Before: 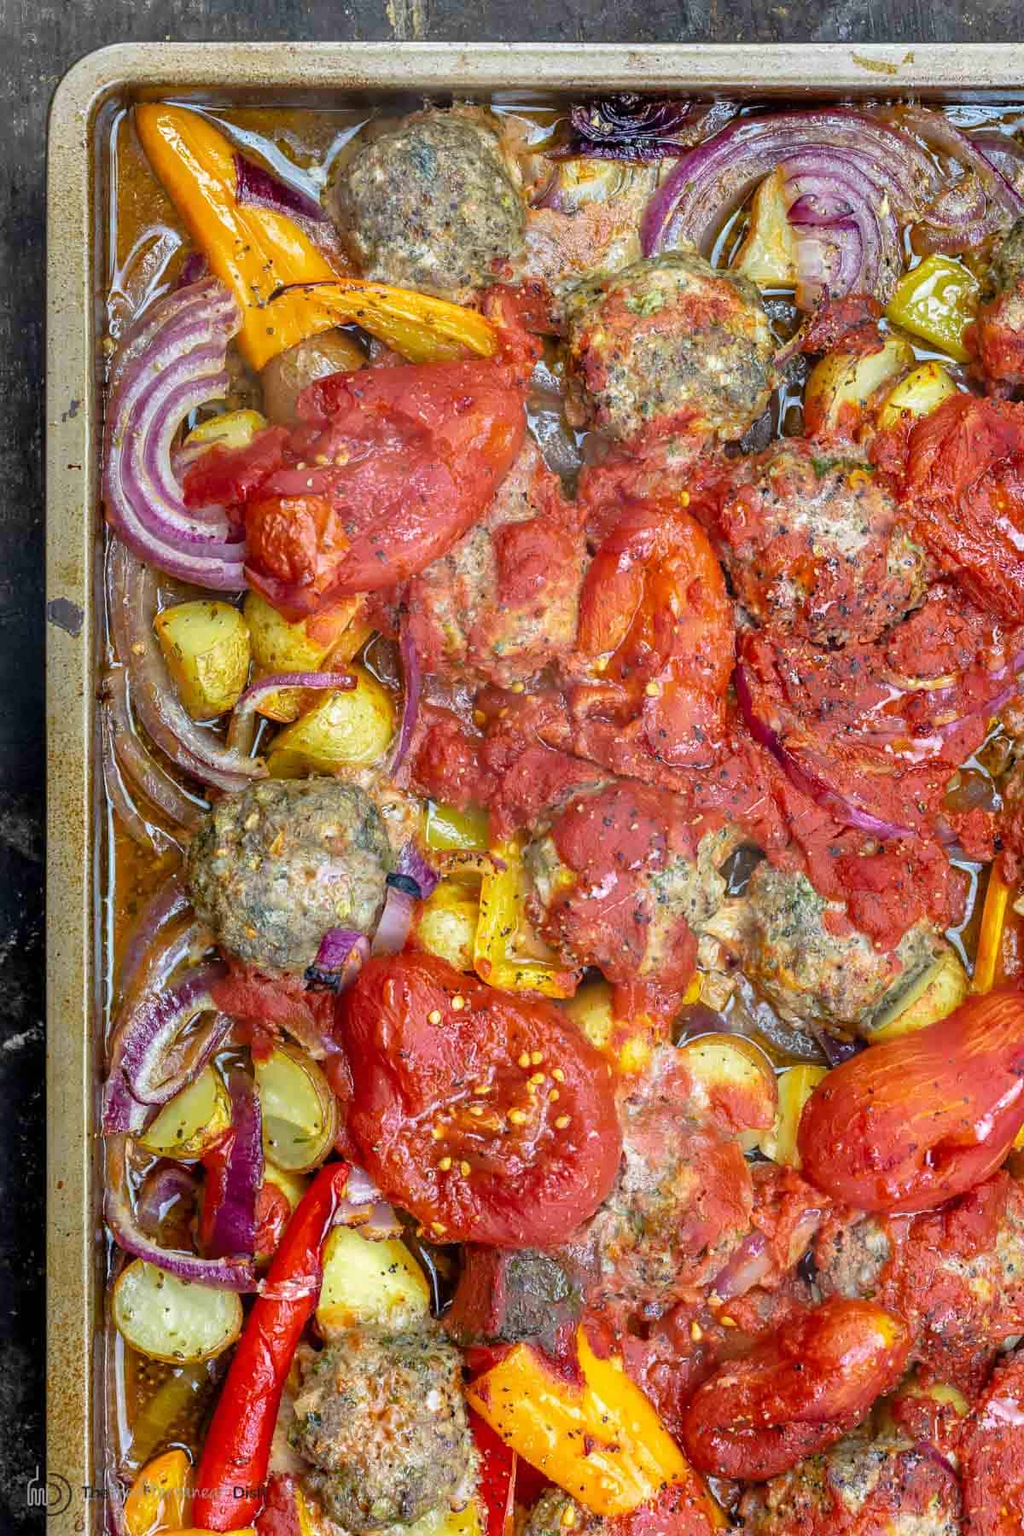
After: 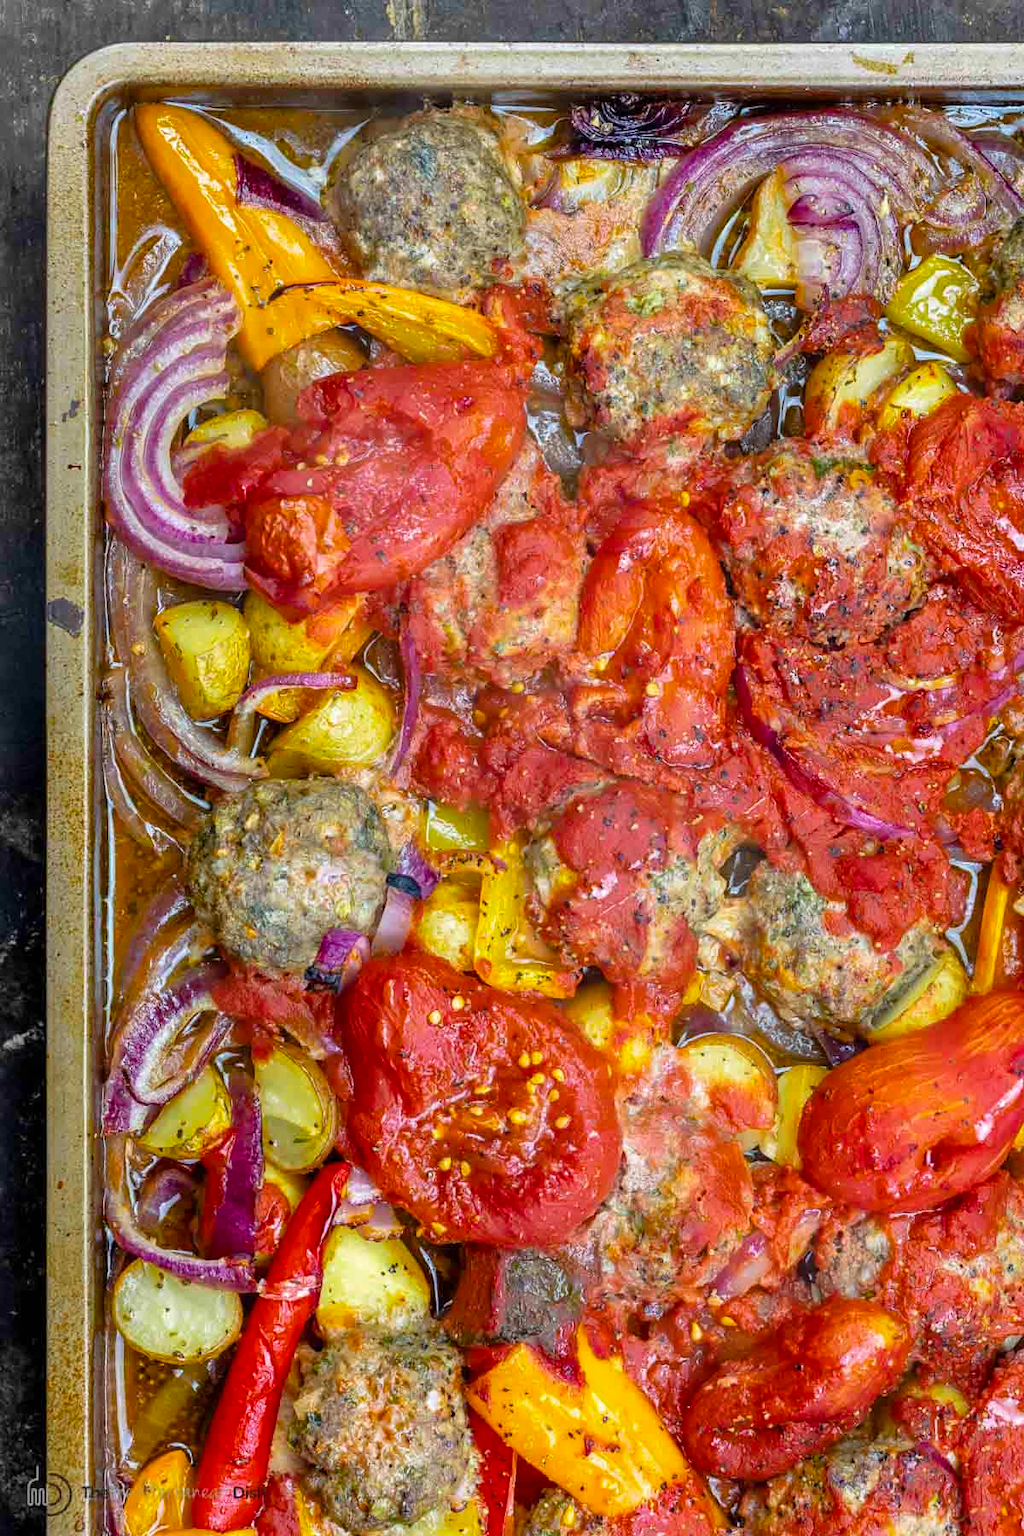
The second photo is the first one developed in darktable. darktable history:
color balance rgb: perceptual saturation grading › global saturation 19.928%
